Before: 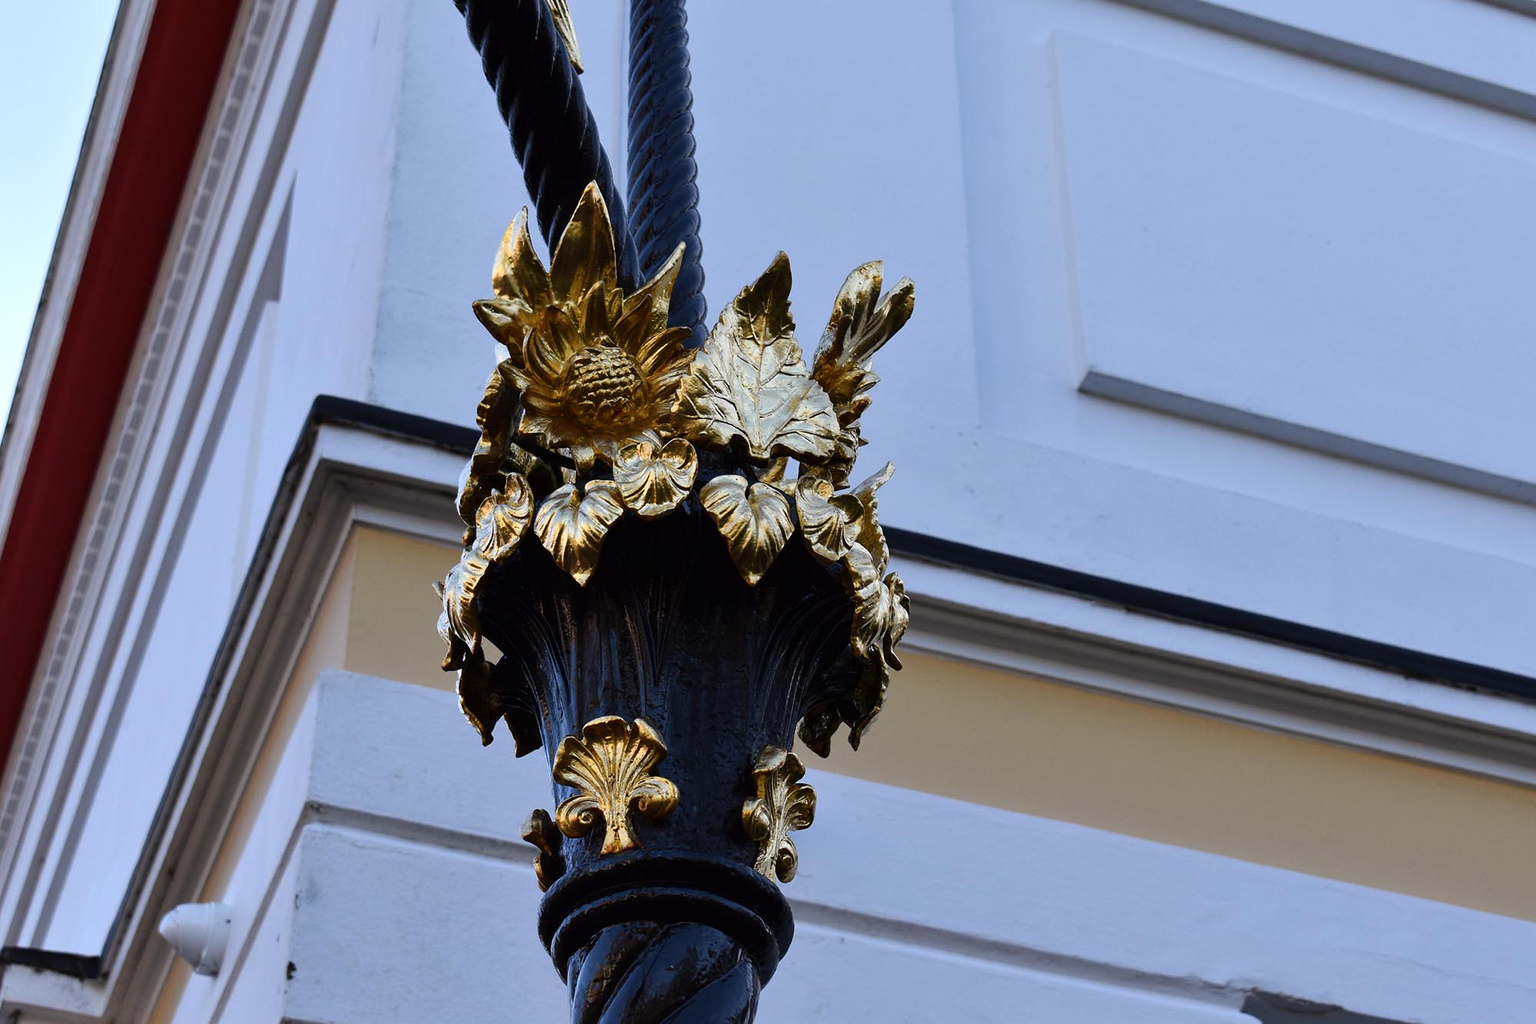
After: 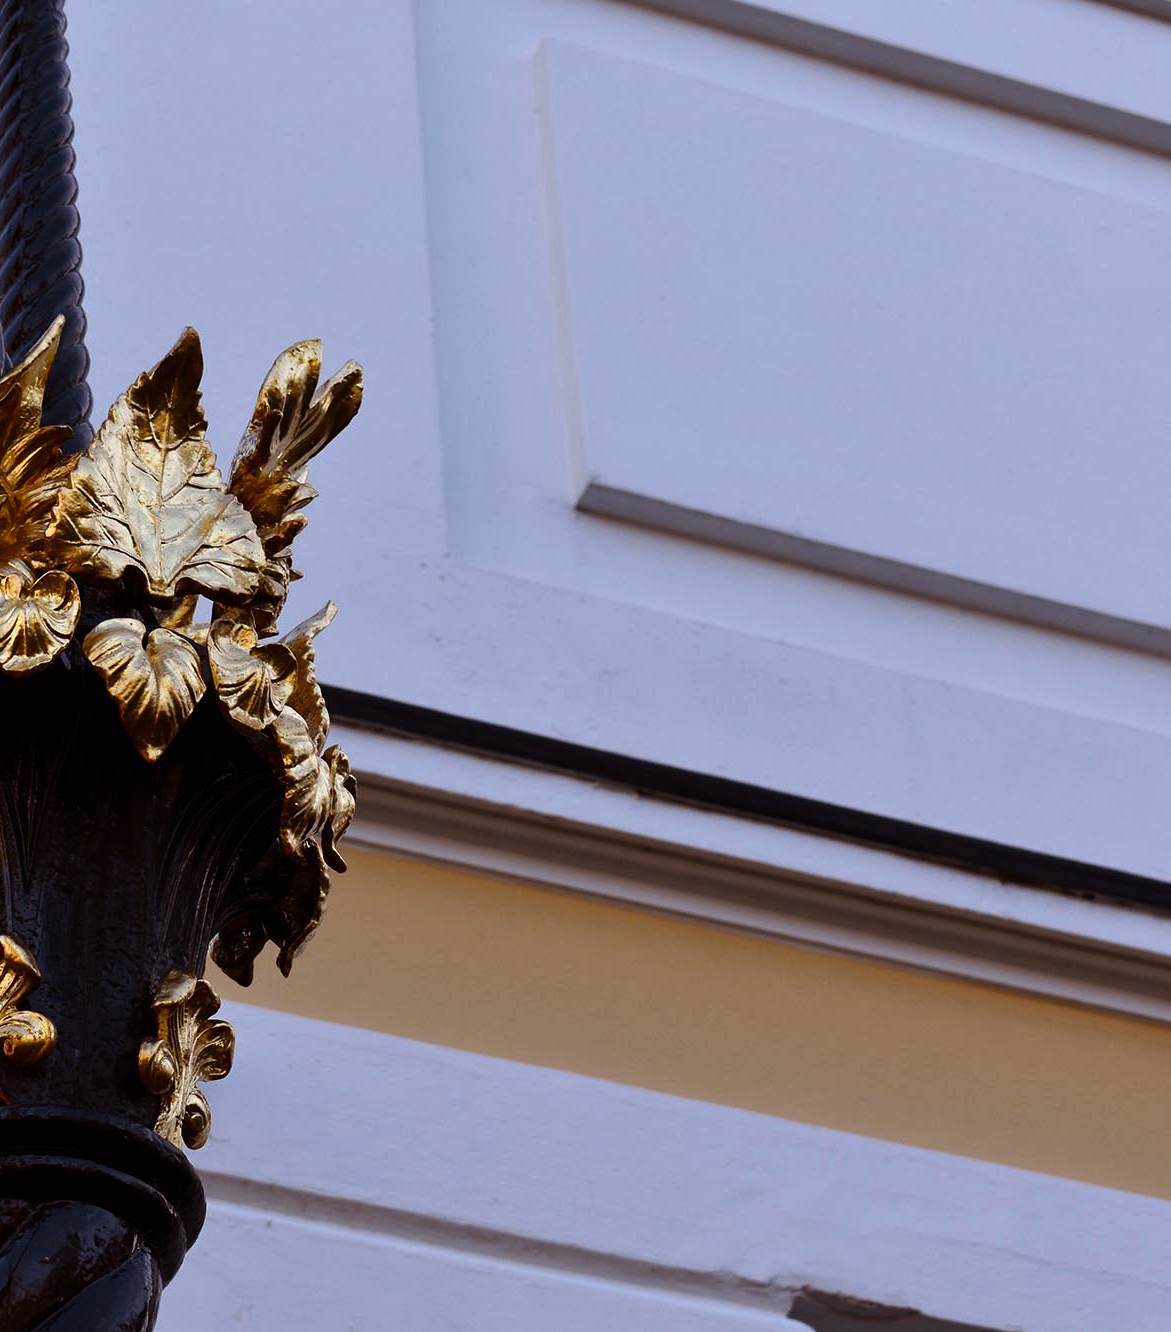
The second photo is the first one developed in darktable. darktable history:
color balance: gamma [0.9, 0.988, 0.975, 1.025], gain [1.05, 1, 1, 1]
crop: left 41.402%
color balance rgb: shadows lift › chroma 4.41%, shadows lift › hue 27°, power › chroma 2.5%, power › hue 70°, highlights gain › chroma 1%, highlights gain › hue 27°, saturation formula JzAzBz (2021)
